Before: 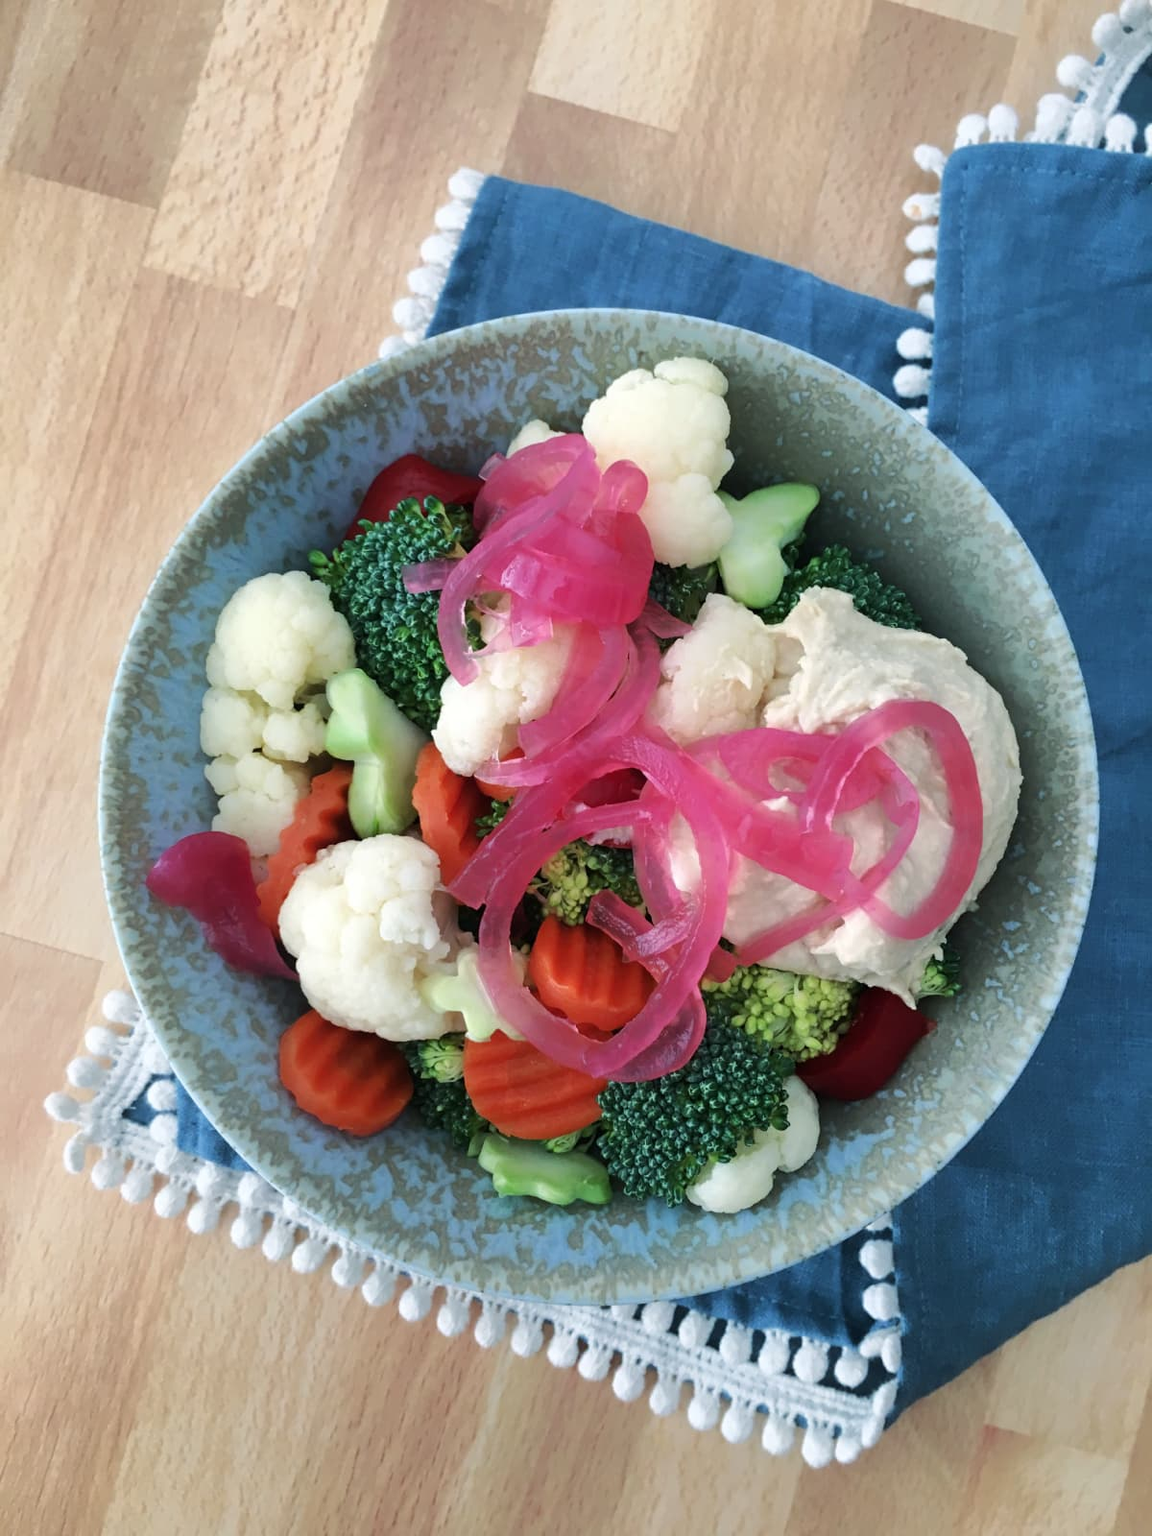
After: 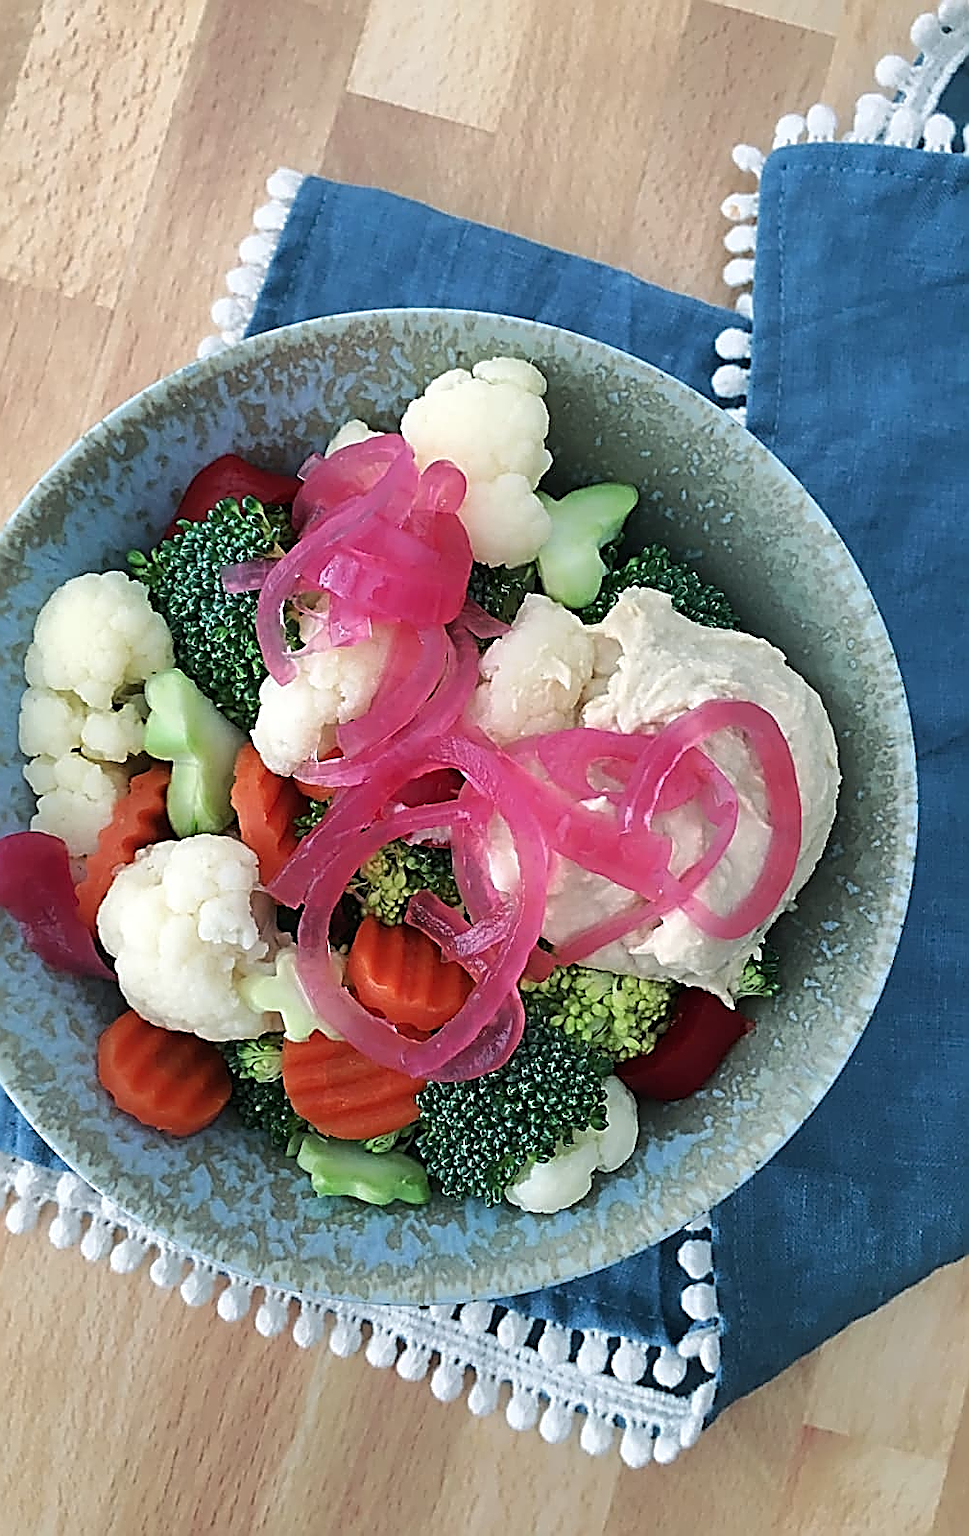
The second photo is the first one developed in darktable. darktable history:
crop: left 15.811%
sharpen: amount 1.988
